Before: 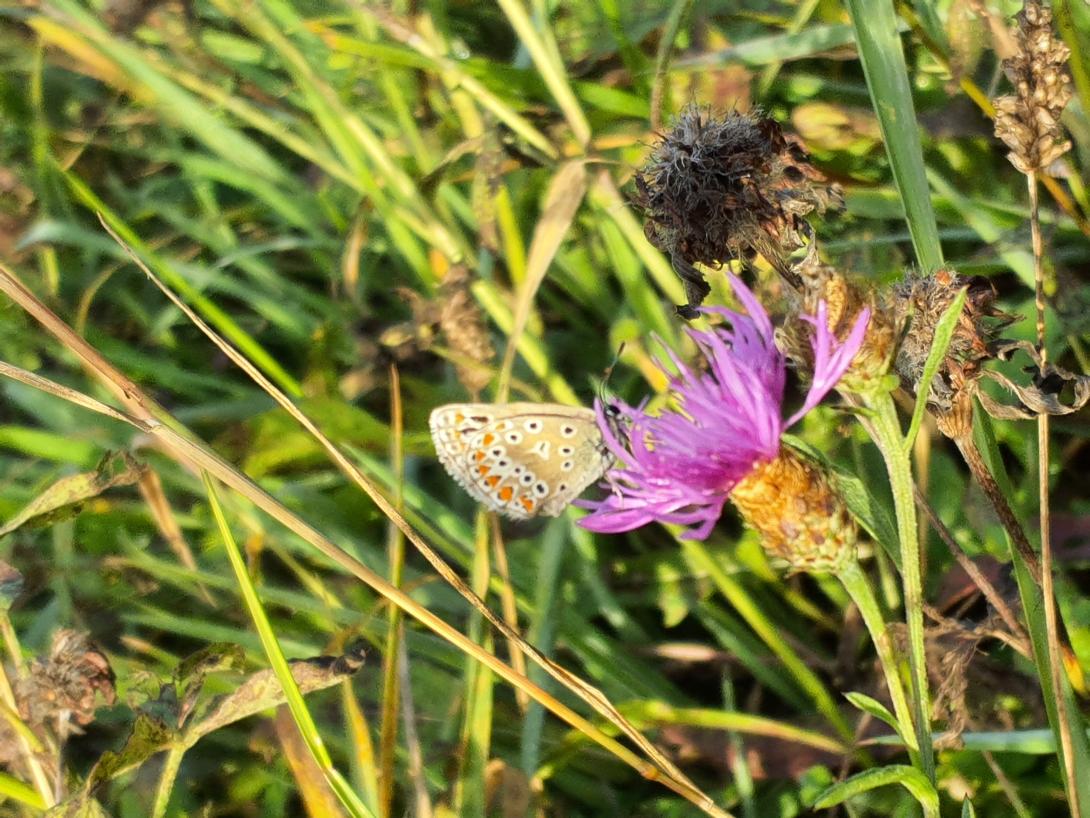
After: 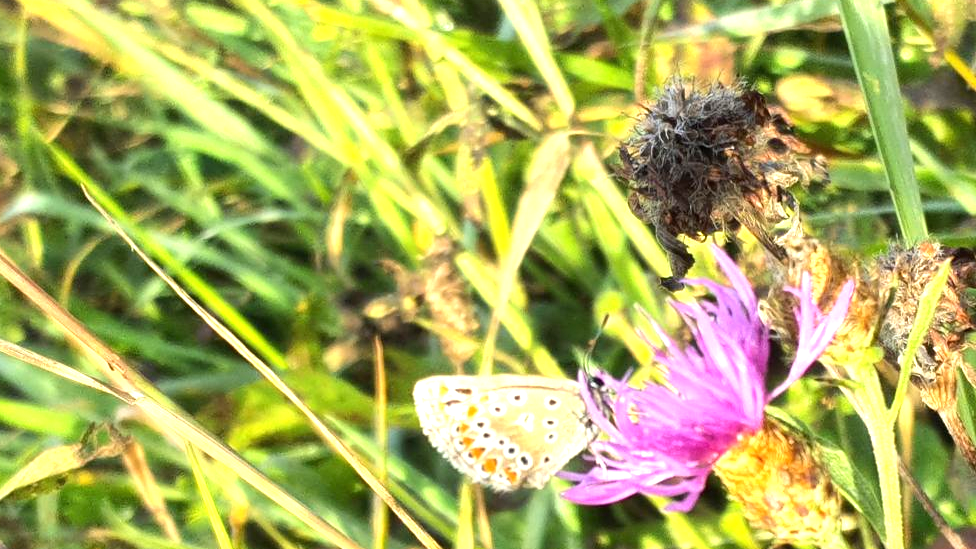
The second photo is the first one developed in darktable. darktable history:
white balance: emerald 1
exposure: black level correction 0, exposure 1 EV, compensate exposure bias true, compensate highlight preservation false
crop: left 1.509%, top 3.452%, right 7.696%, bottom 28.452%
